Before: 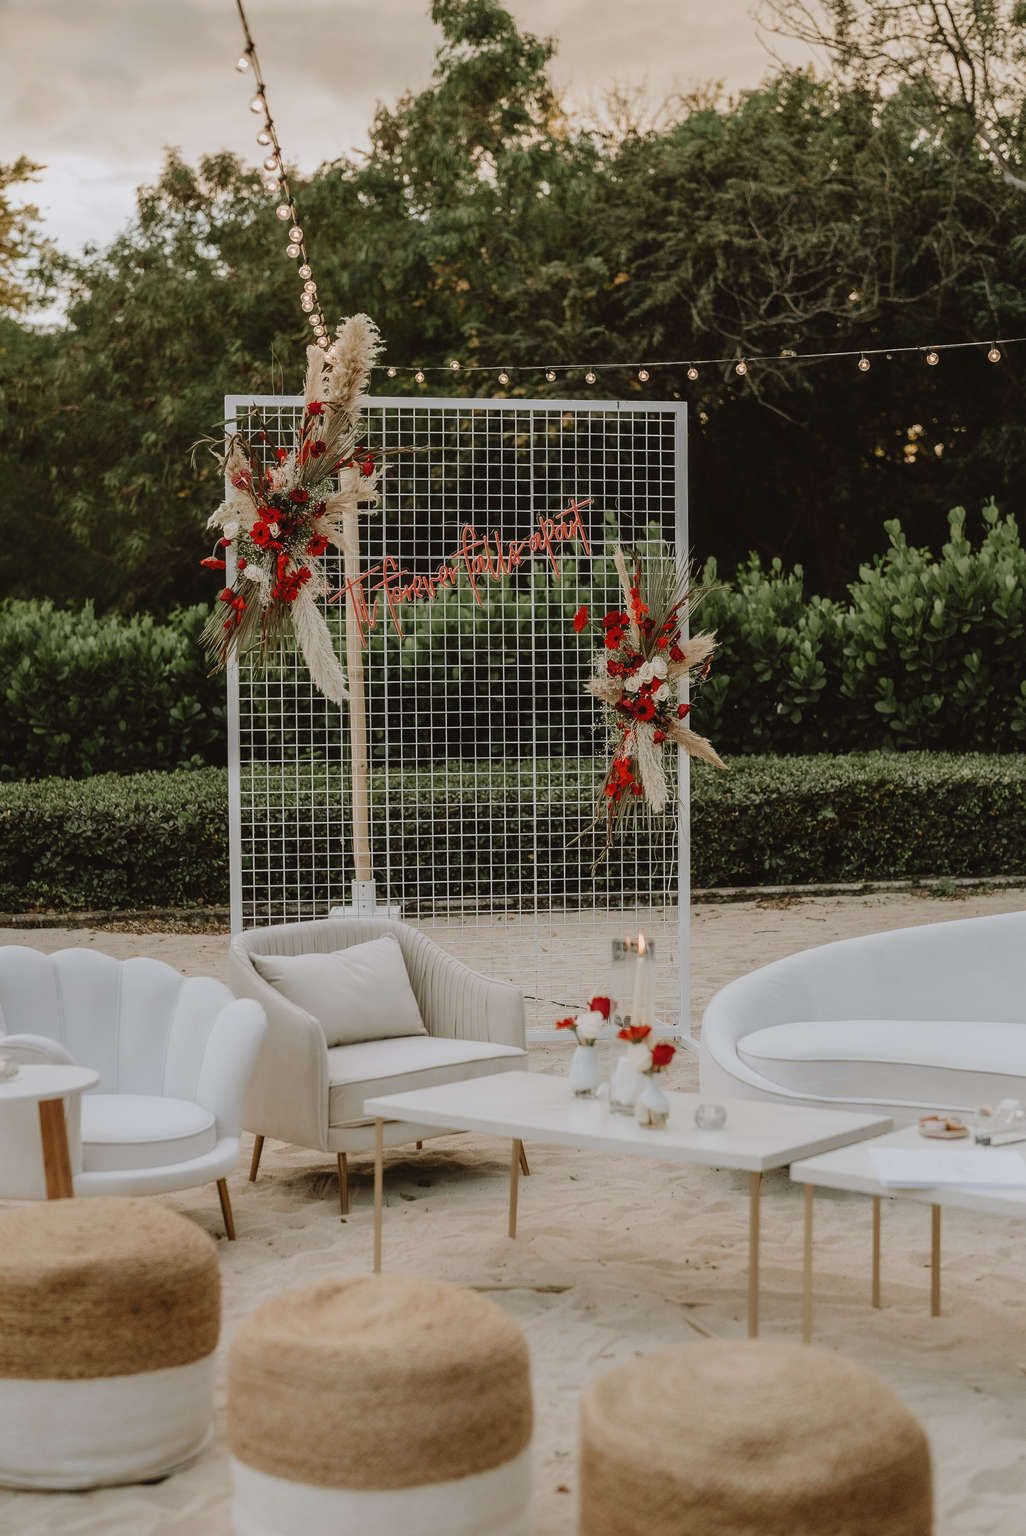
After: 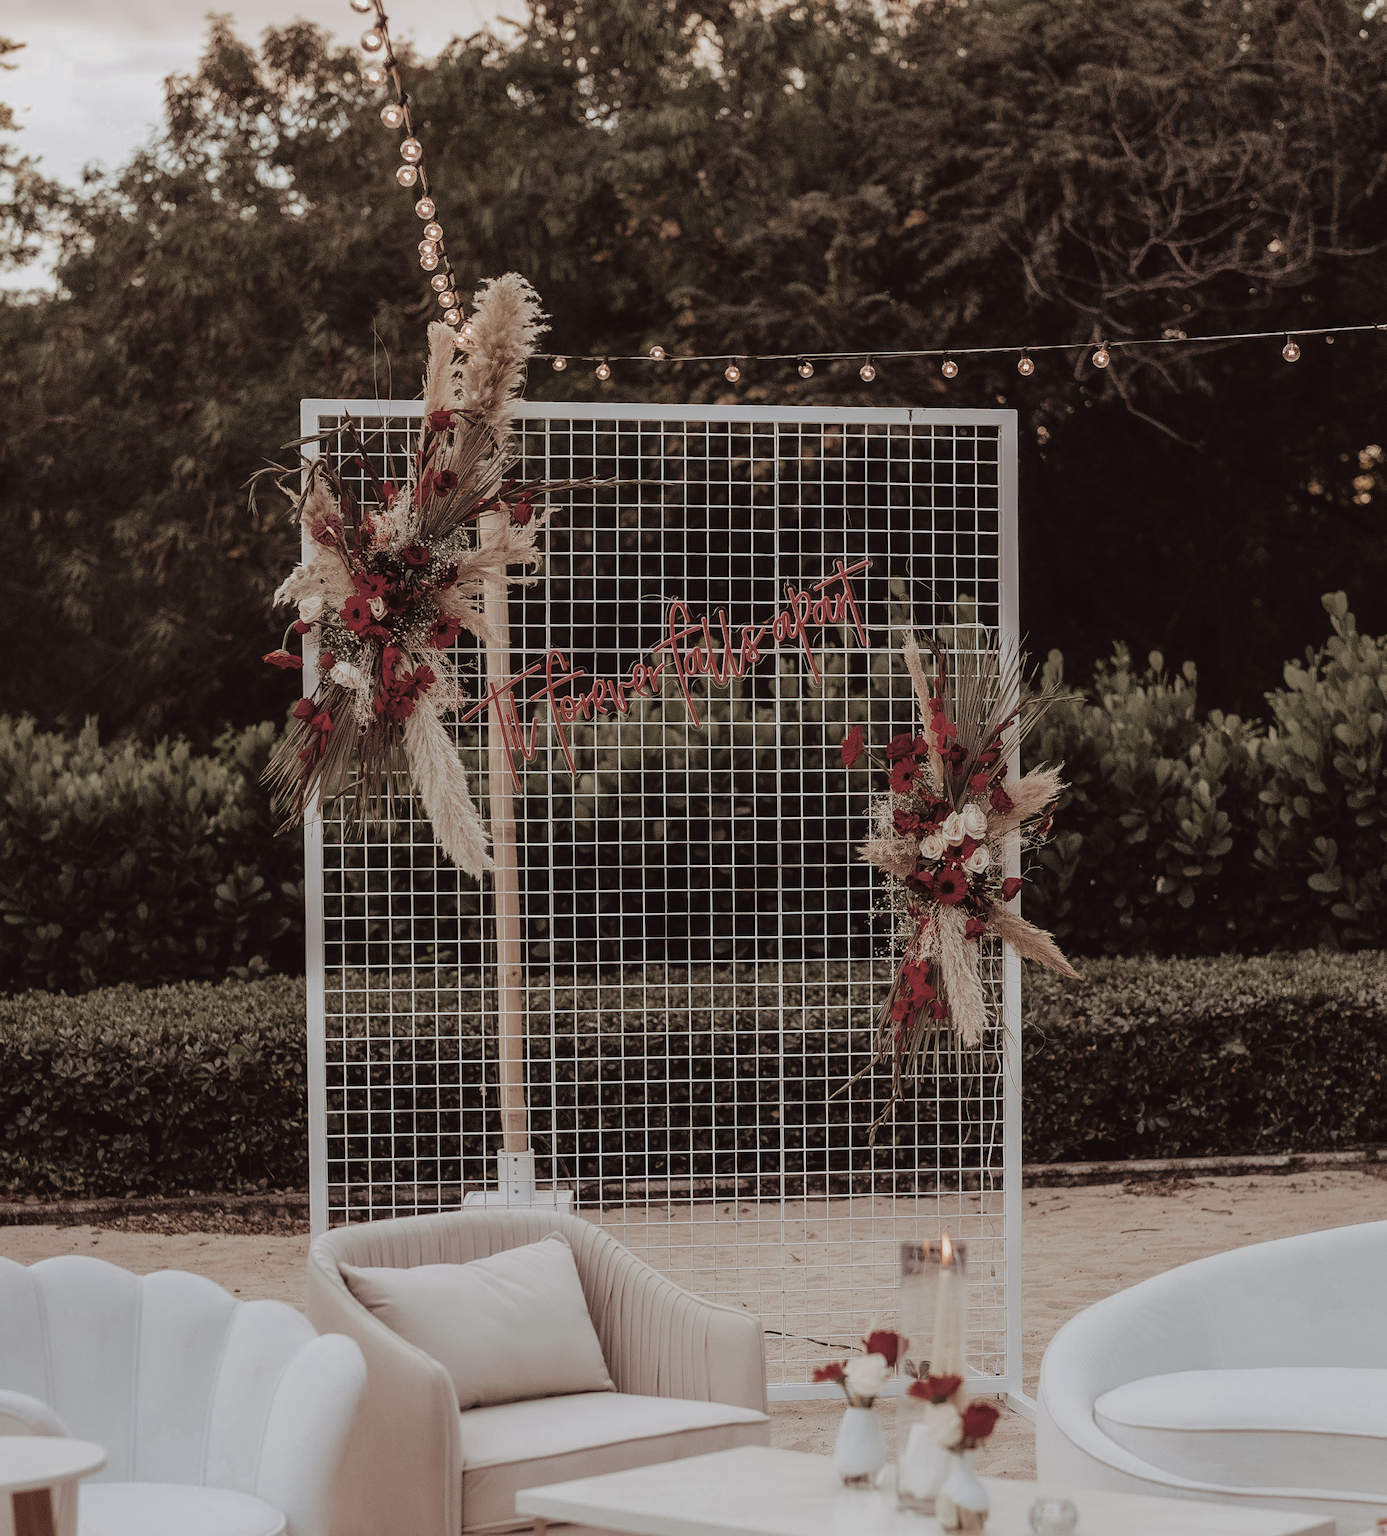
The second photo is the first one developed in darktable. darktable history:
crop: left 3.015%, top 8.969%, right 9.647%, bottom 26.457%
split-toning: shadows › saturation 0.24, highlights › hue 54°, highlights › saturation 0.24
color zones: curves: ch0 [(0.27, 0.396) (0.563, 0.504) (0.75, 0.5) (0.787, 0.307)]
